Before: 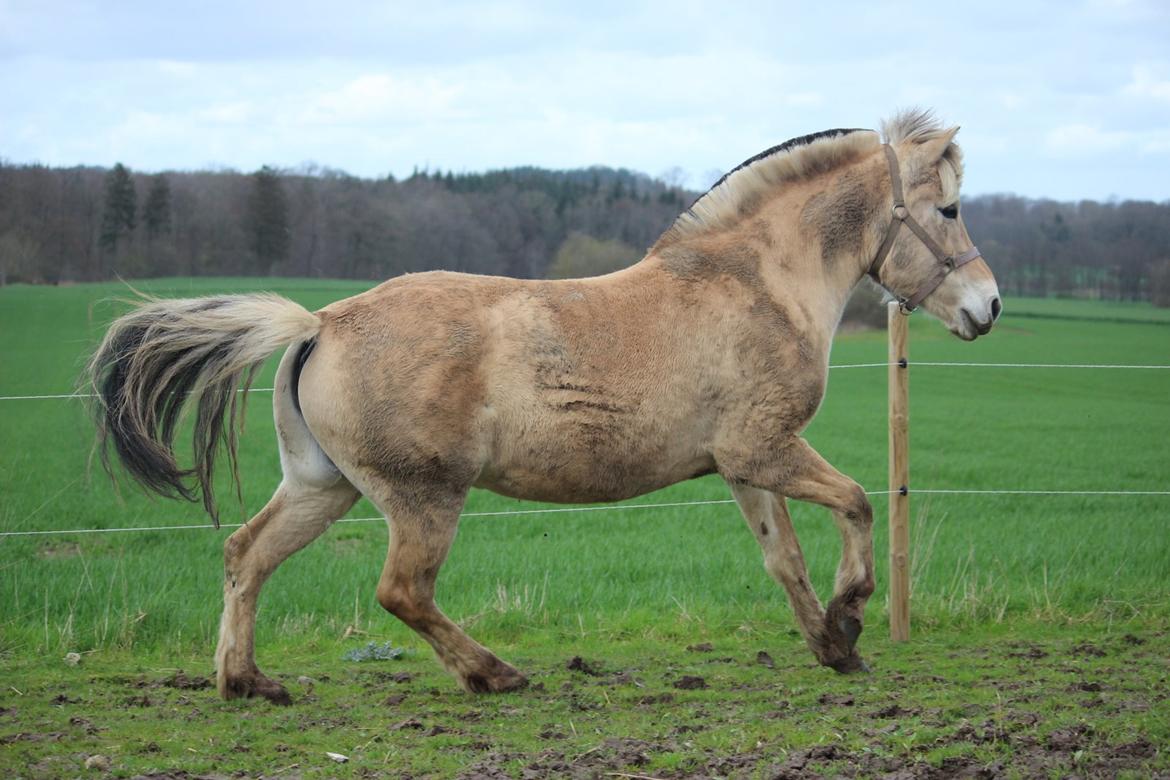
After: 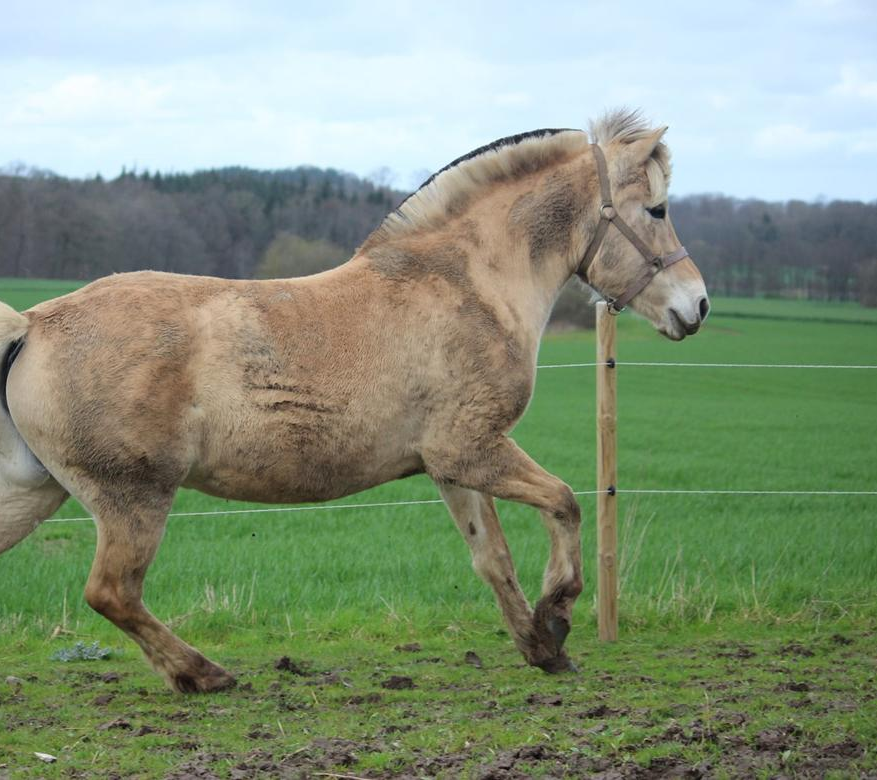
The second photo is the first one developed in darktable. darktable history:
crop and rotate: left 24.988%
